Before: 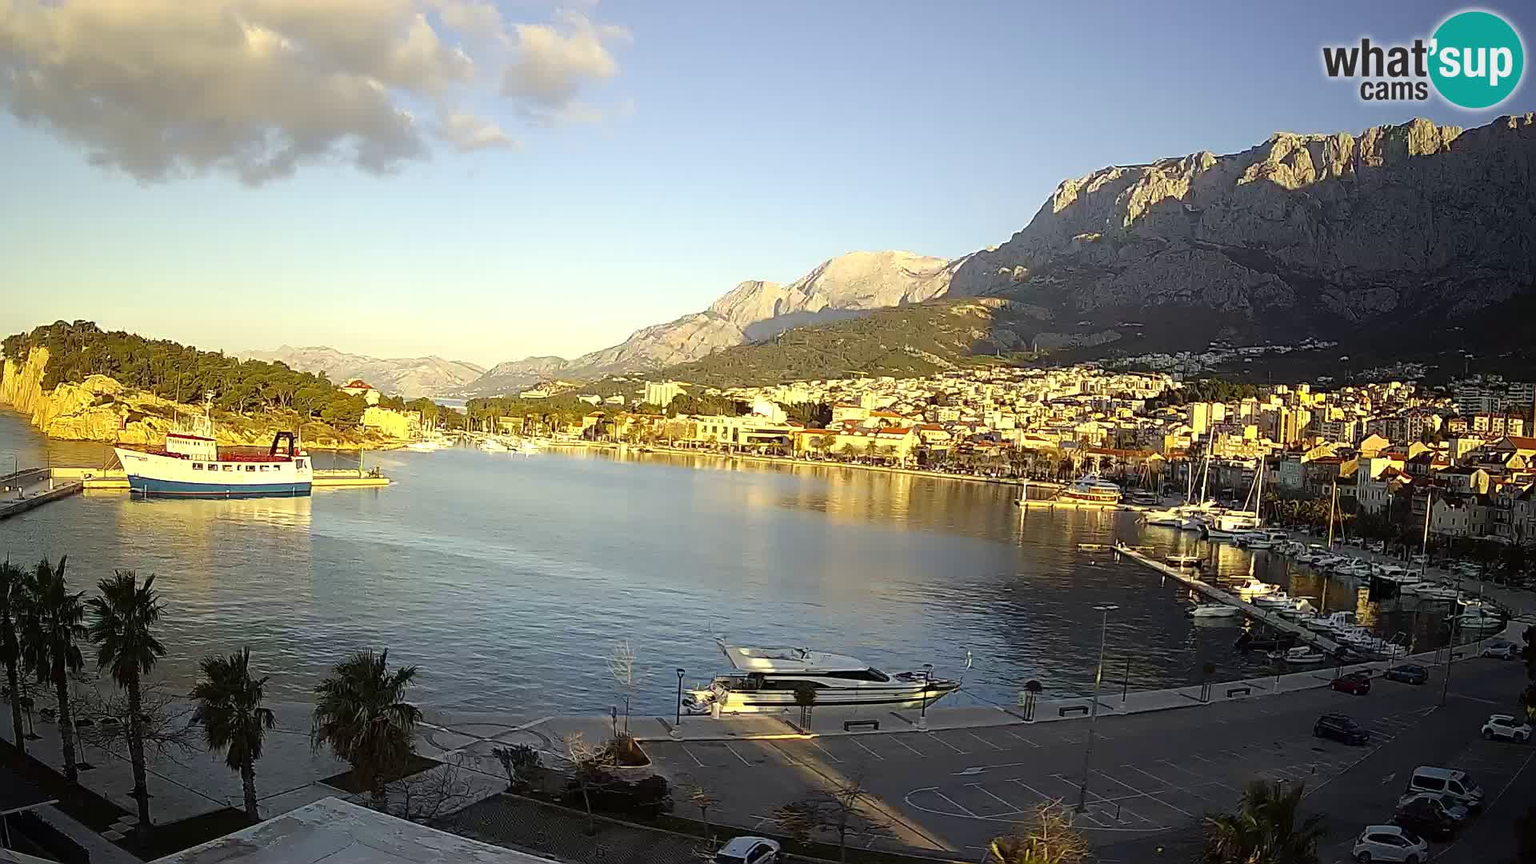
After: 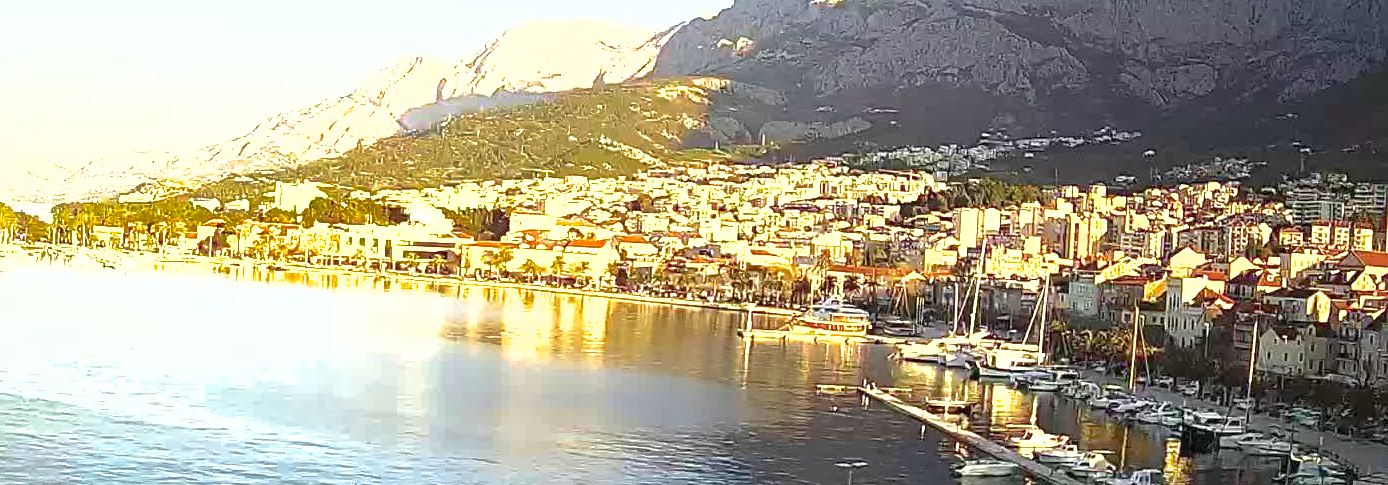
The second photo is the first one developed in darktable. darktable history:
exposure: black level correction 0, exposure 1.462 EV, compensate highlight preservation false
crop and rotate: left 27.708%, top 27.357%, bottom 27.671%
shadows and highlights: on, module defaults
